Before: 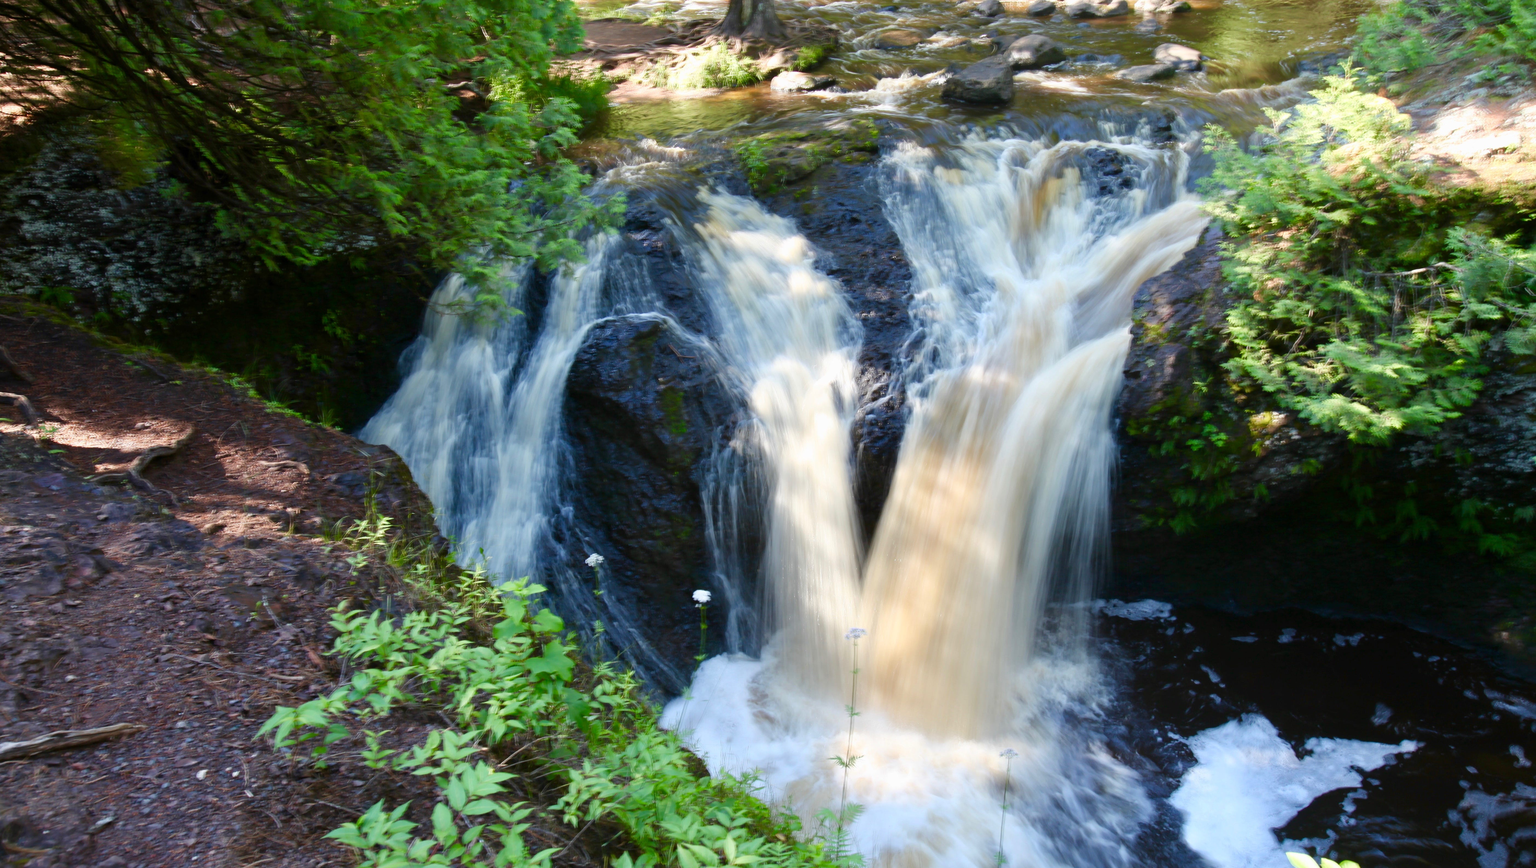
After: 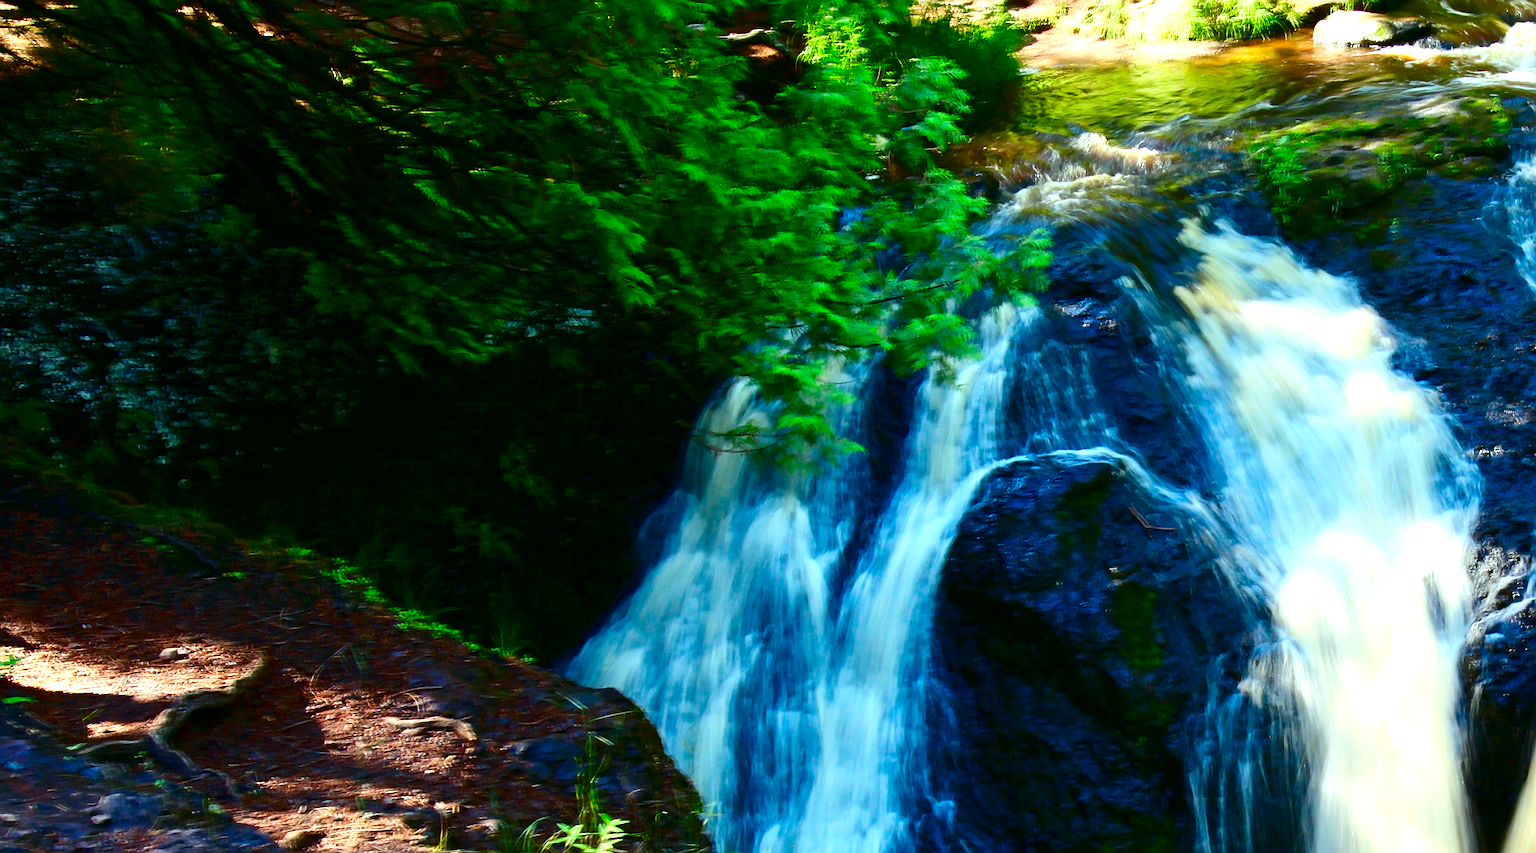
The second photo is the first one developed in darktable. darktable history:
exposure: black level correction 0.001, exposure 0.499 EV, compensate exposure bias true, compensate highlight preservation false
crop and rotate: left 3.067%, top 7.571%, right 41.808%, bottom 38.214%
sharpen: on, module defaults
color correction: highlights a* -7.47, highlights b* 1.23, shadows a* -3.81, saturation 1.38
contrast brightness saturation: contrast 0.22, brightness -0.19, saturation 0.234
